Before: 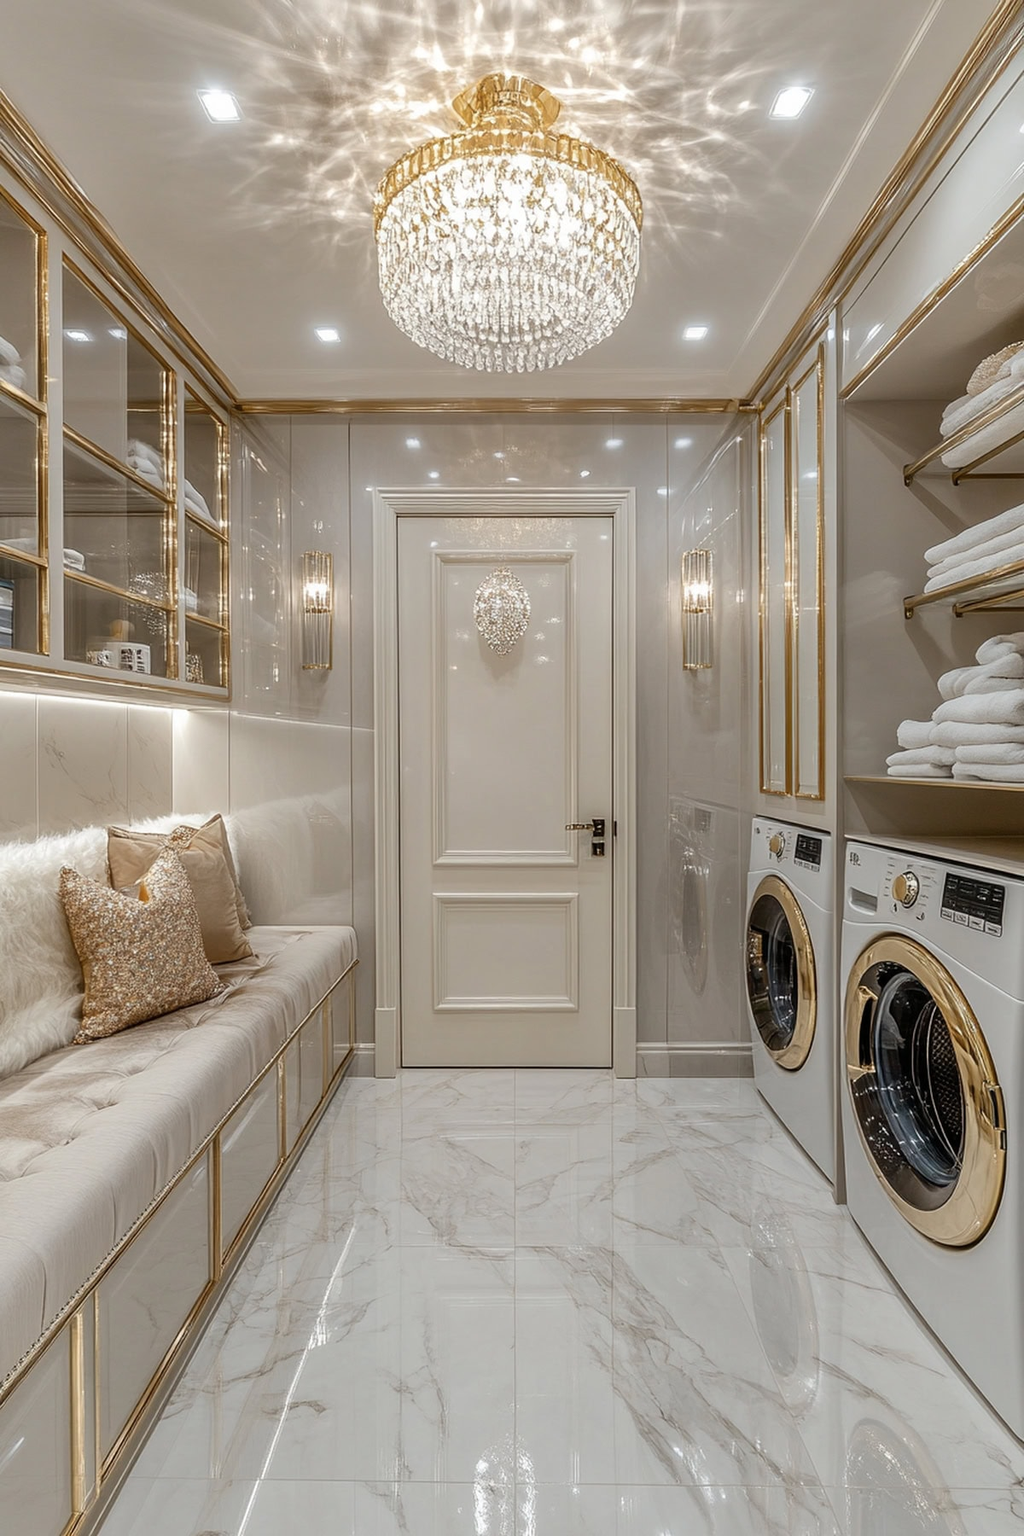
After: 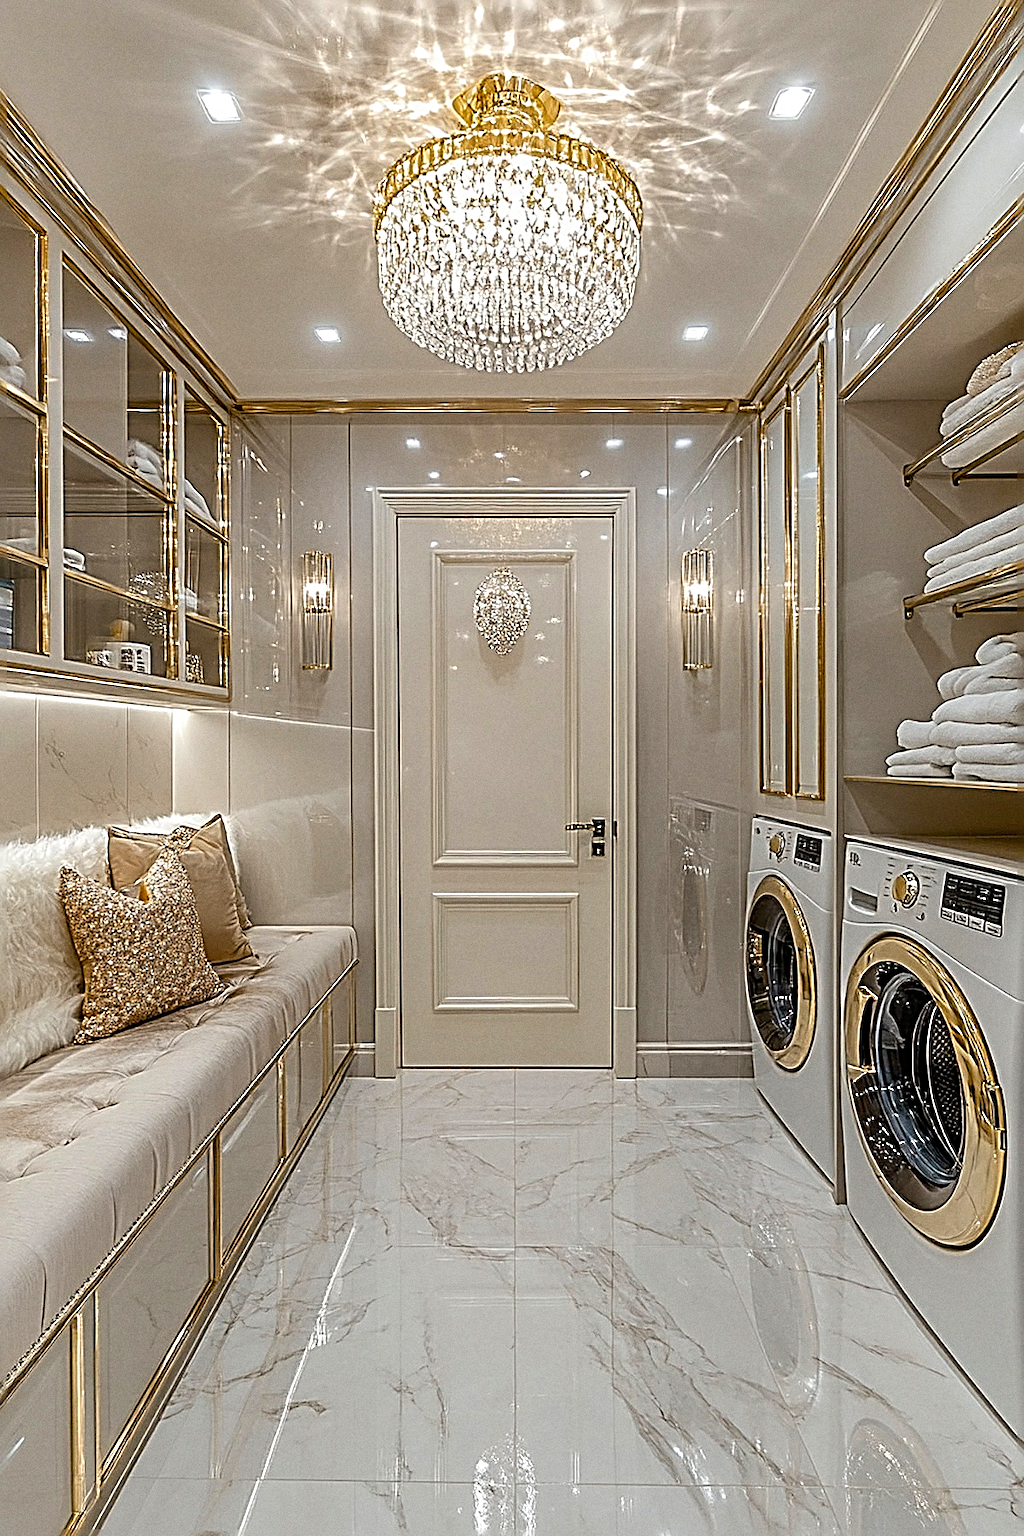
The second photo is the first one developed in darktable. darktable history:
color balance rgb: perceptual saturation grading › global saturation 20%, global vibrance 20%
grain: coarseness 0.09 ISO
sharpen: radius 3.158, amount 1.731
tone equalizer: on, module defaults
